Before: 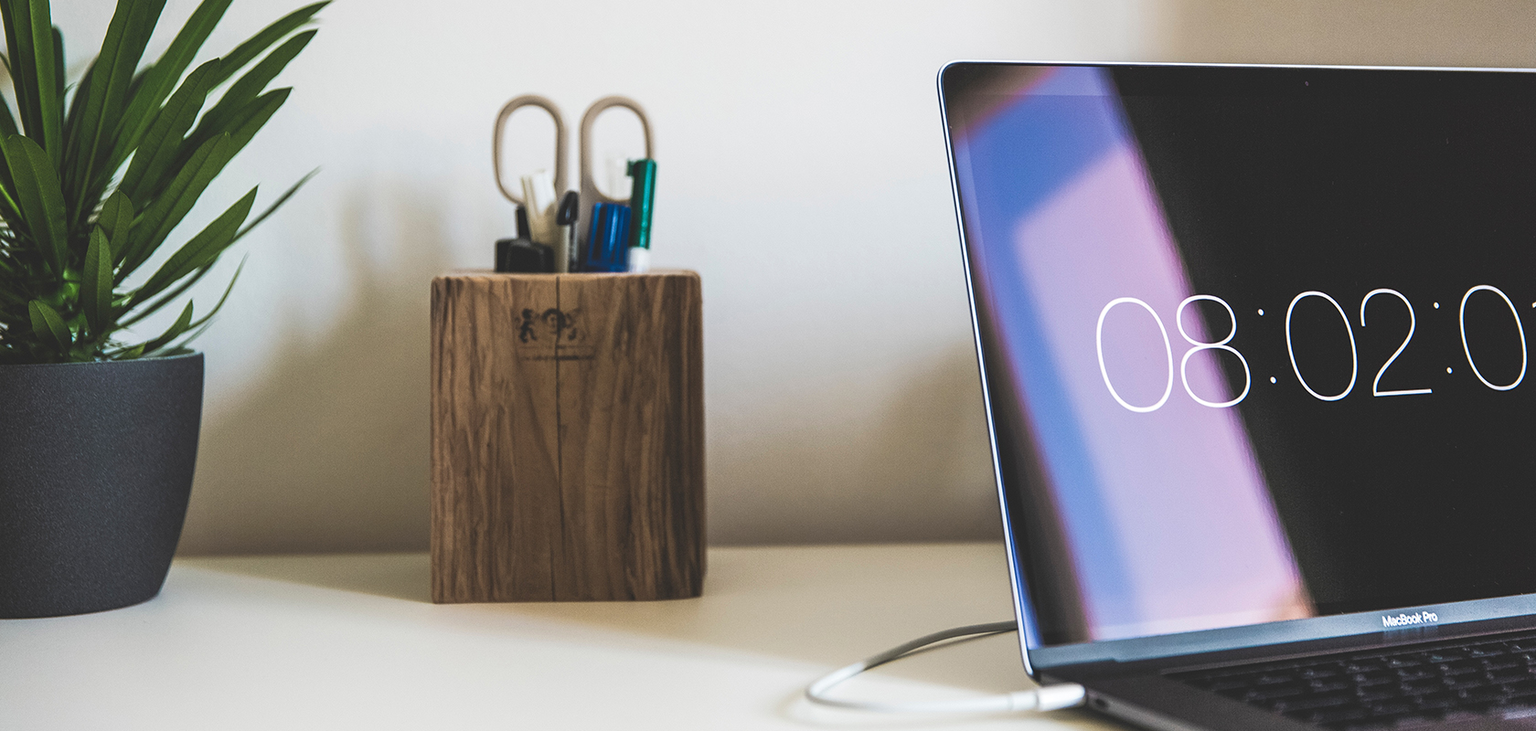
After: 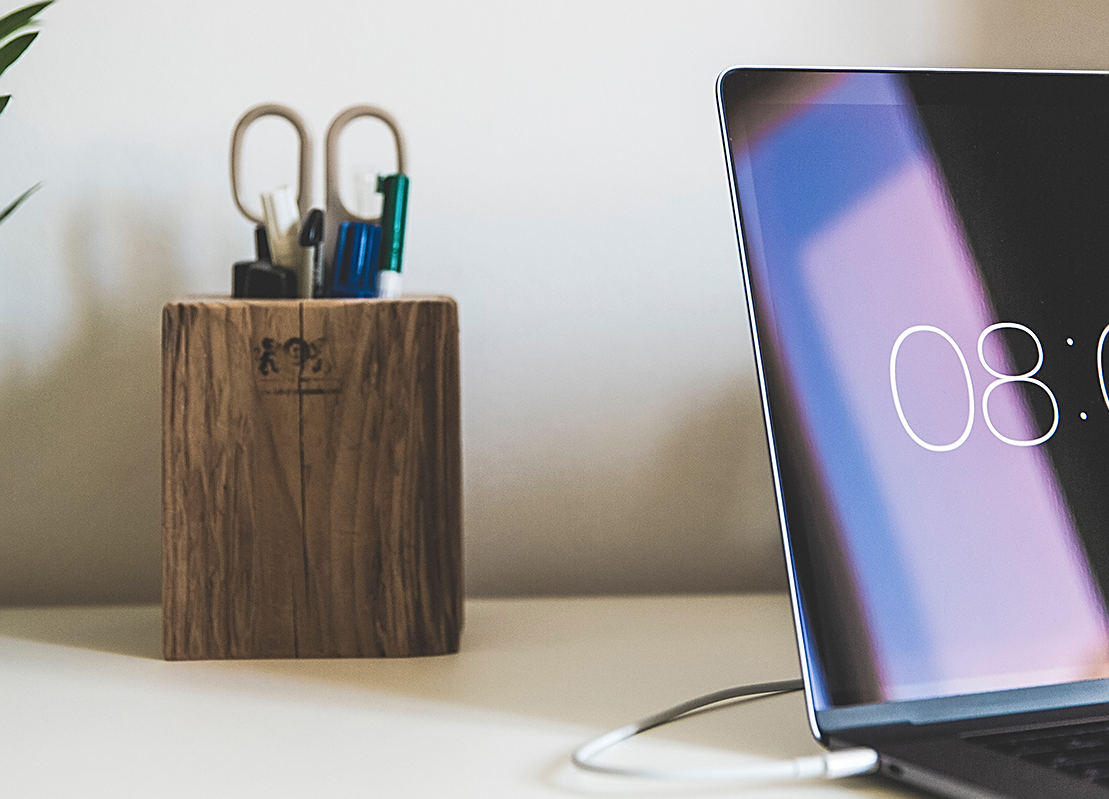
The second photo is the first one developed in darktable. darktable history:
sharpen: on, module defaults
crop and rotate: left 18.442%, right 15.508%
